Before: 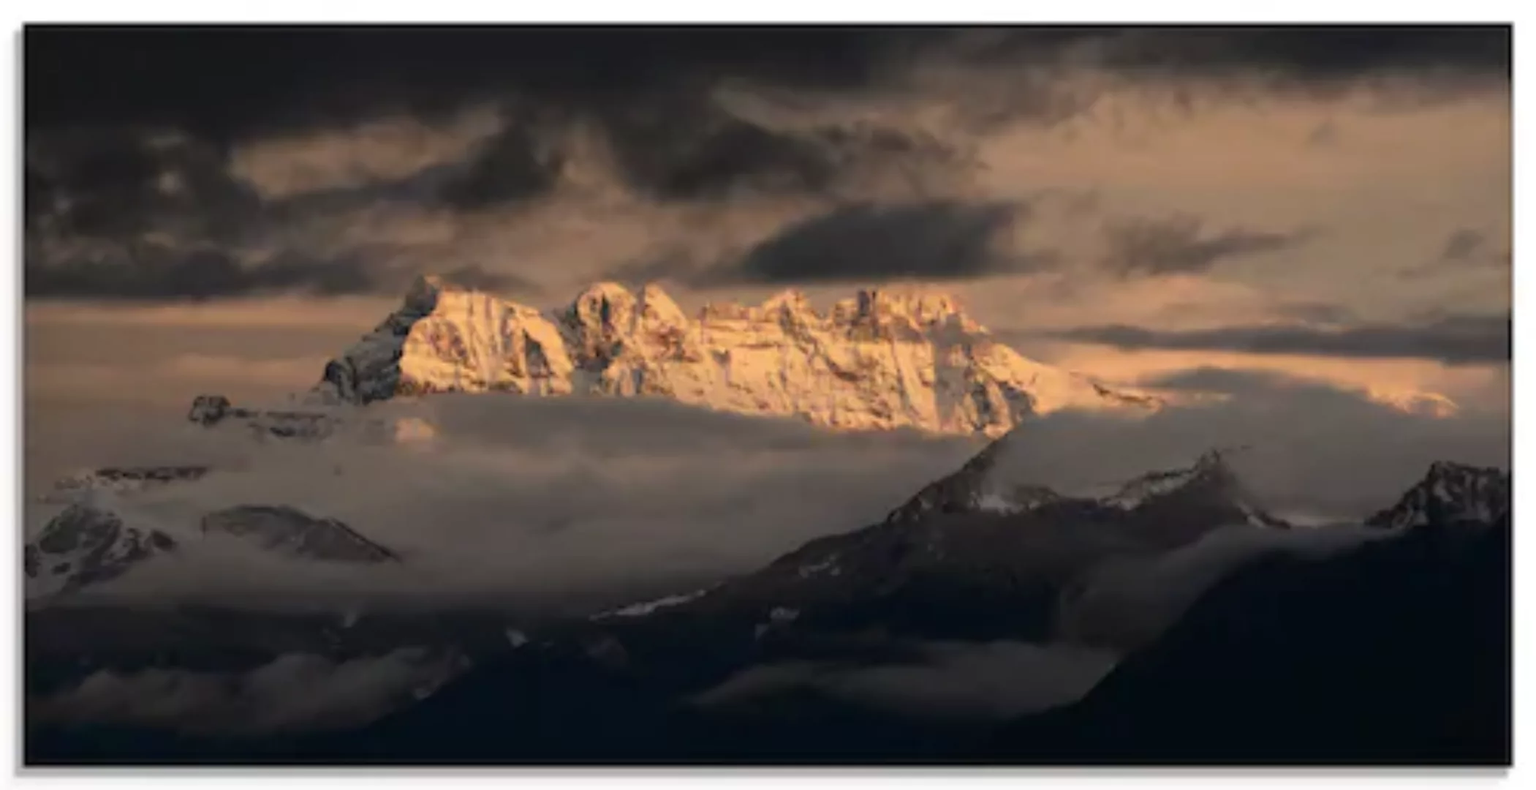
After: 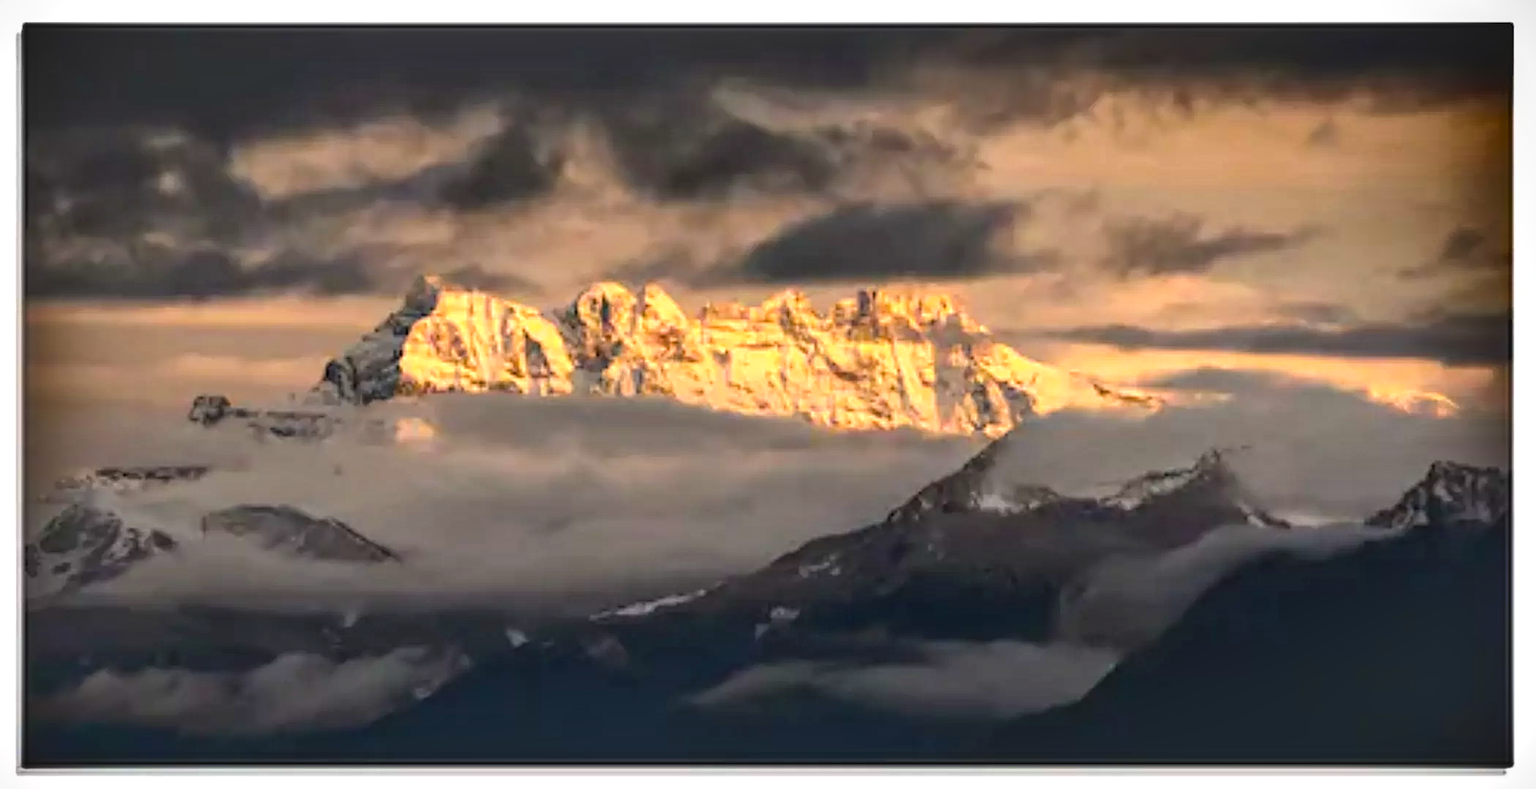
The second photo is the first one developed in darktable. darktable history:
contrast brightness saturation: saturation -0.057
exposure: exposure 0.669 EV, compensate highlight preservation false
sharpen: on, module defaults
color balance rgb: perceptual saturation grading › global saturation 35.742%
local contrast: detail 130%
shadows and highlights: radius 173.58, shadows 27.82, white point adjustment 3.25, highlights -68.28, soften with gaussian
